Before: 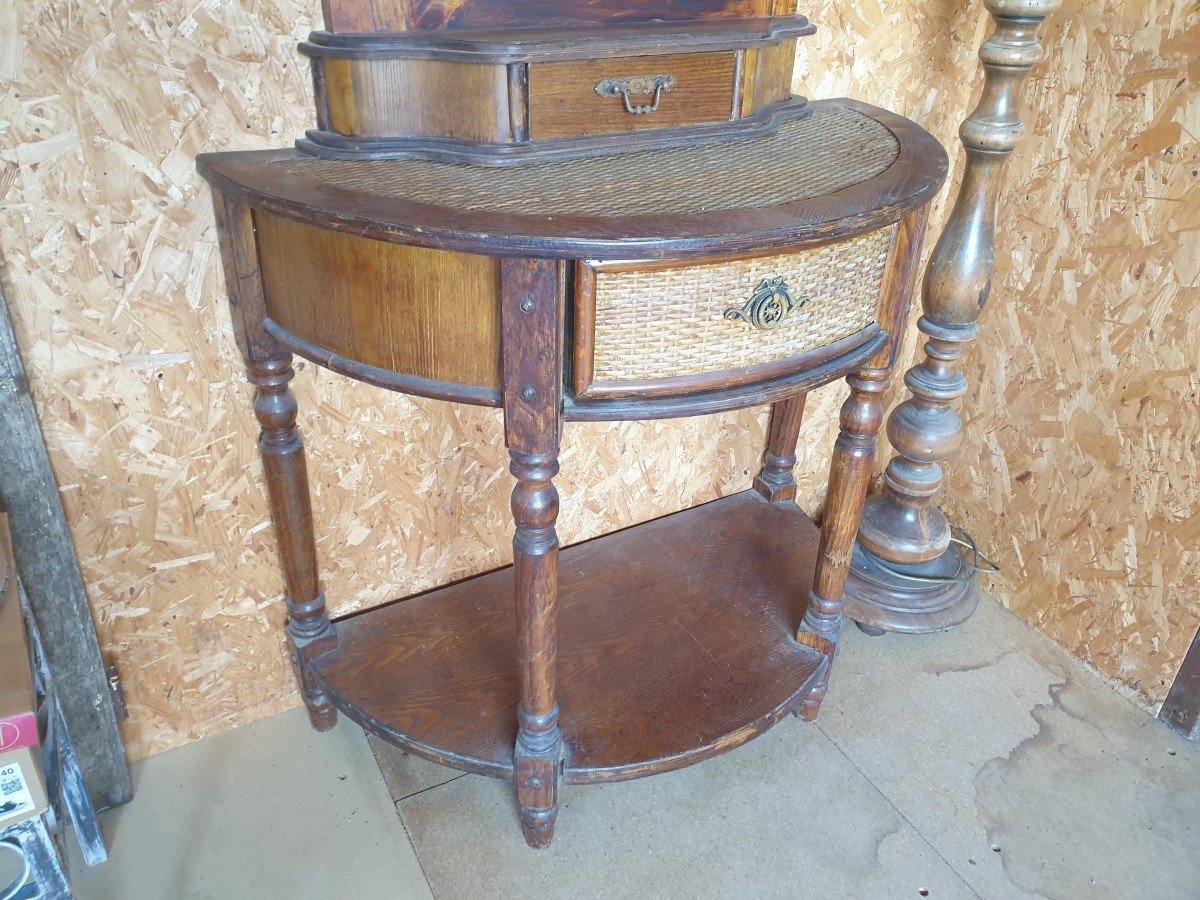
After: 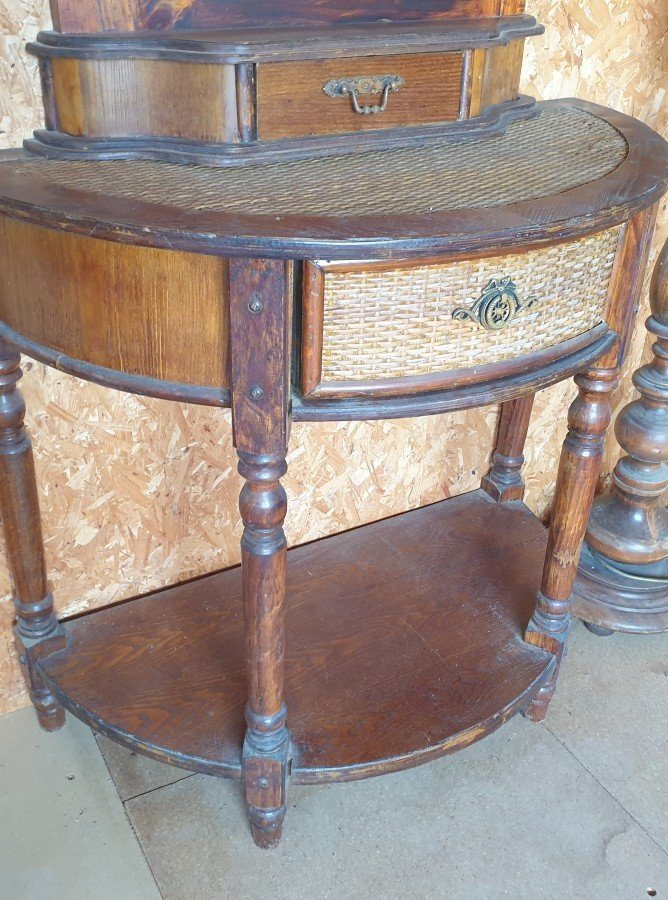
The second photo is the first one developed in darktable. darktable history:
color zones: curves: ch1 [(0.235, 0.558) (0.75, 0.5)]; ch2 [(0.25, 0.462) (0.749, 0.457)]
crop and rotate: left 22.708%, right 21.558%
